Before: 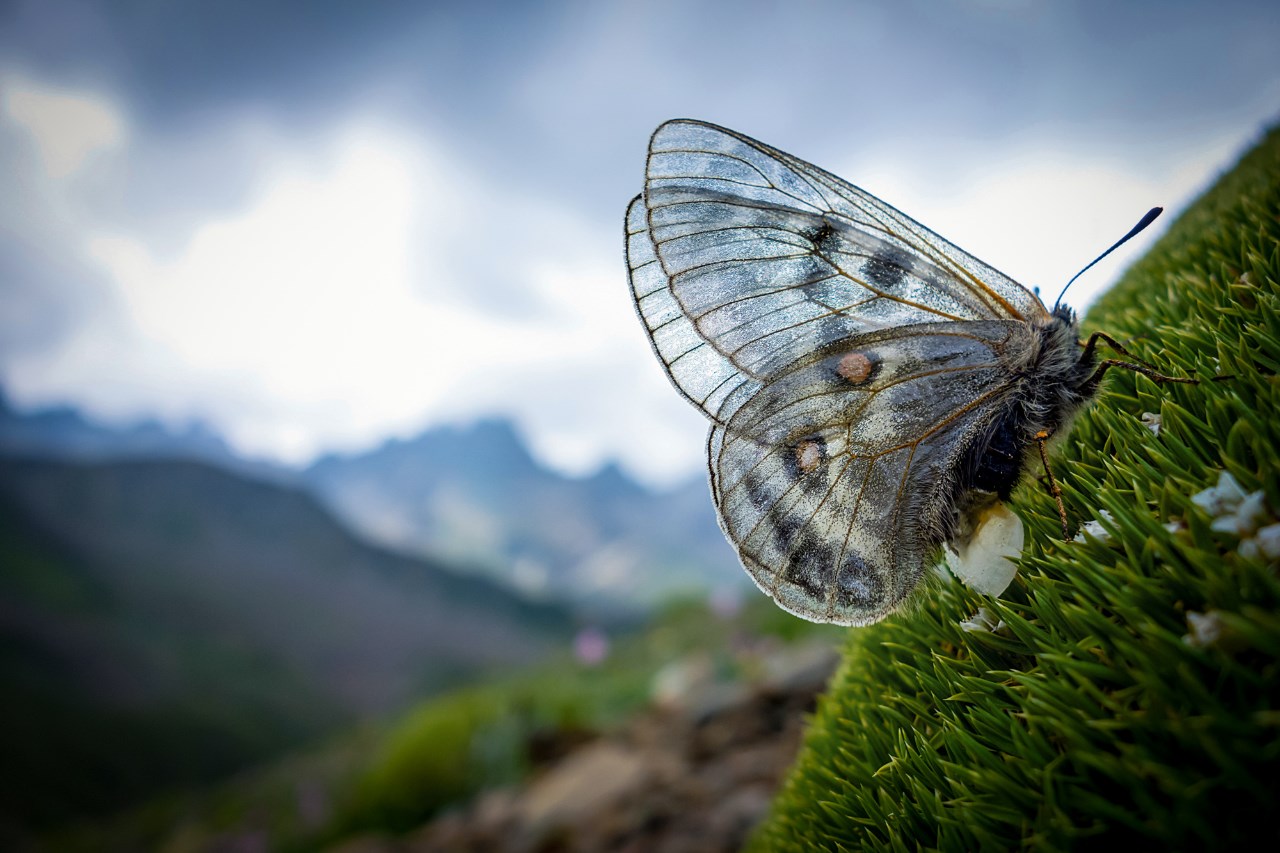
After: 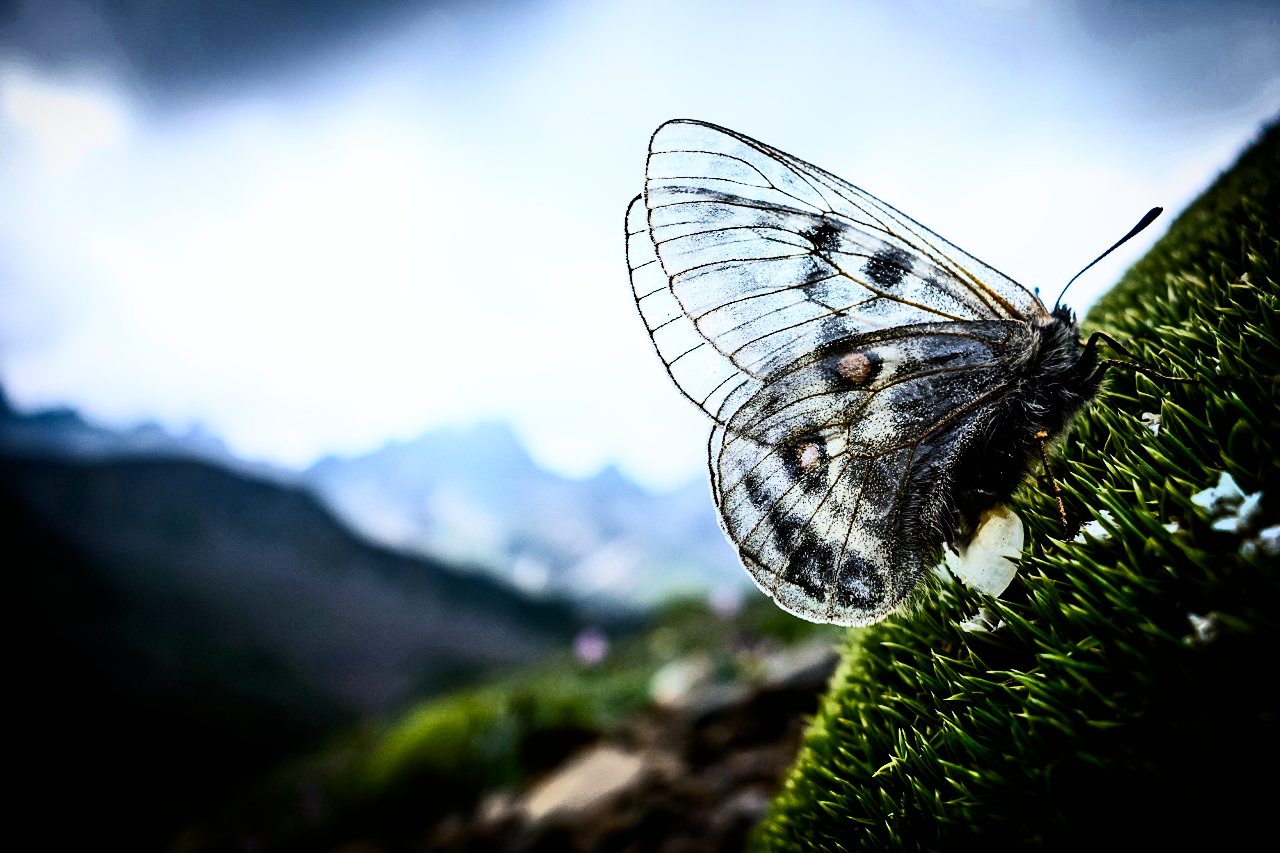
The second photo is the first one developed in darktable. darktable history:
white balance: red 0.983, blue 1.036
shadows and highlights: highlights 70.7, soften with gaussian
haze removal: compatibility mode true, adaptive false
filmic rgb: black relative exposure -4 EV, white relative exposure 3 EV, hardness 3.02, contrast 1.5
contrast brightness saturation: contrast 0.39, brightness 0.1
